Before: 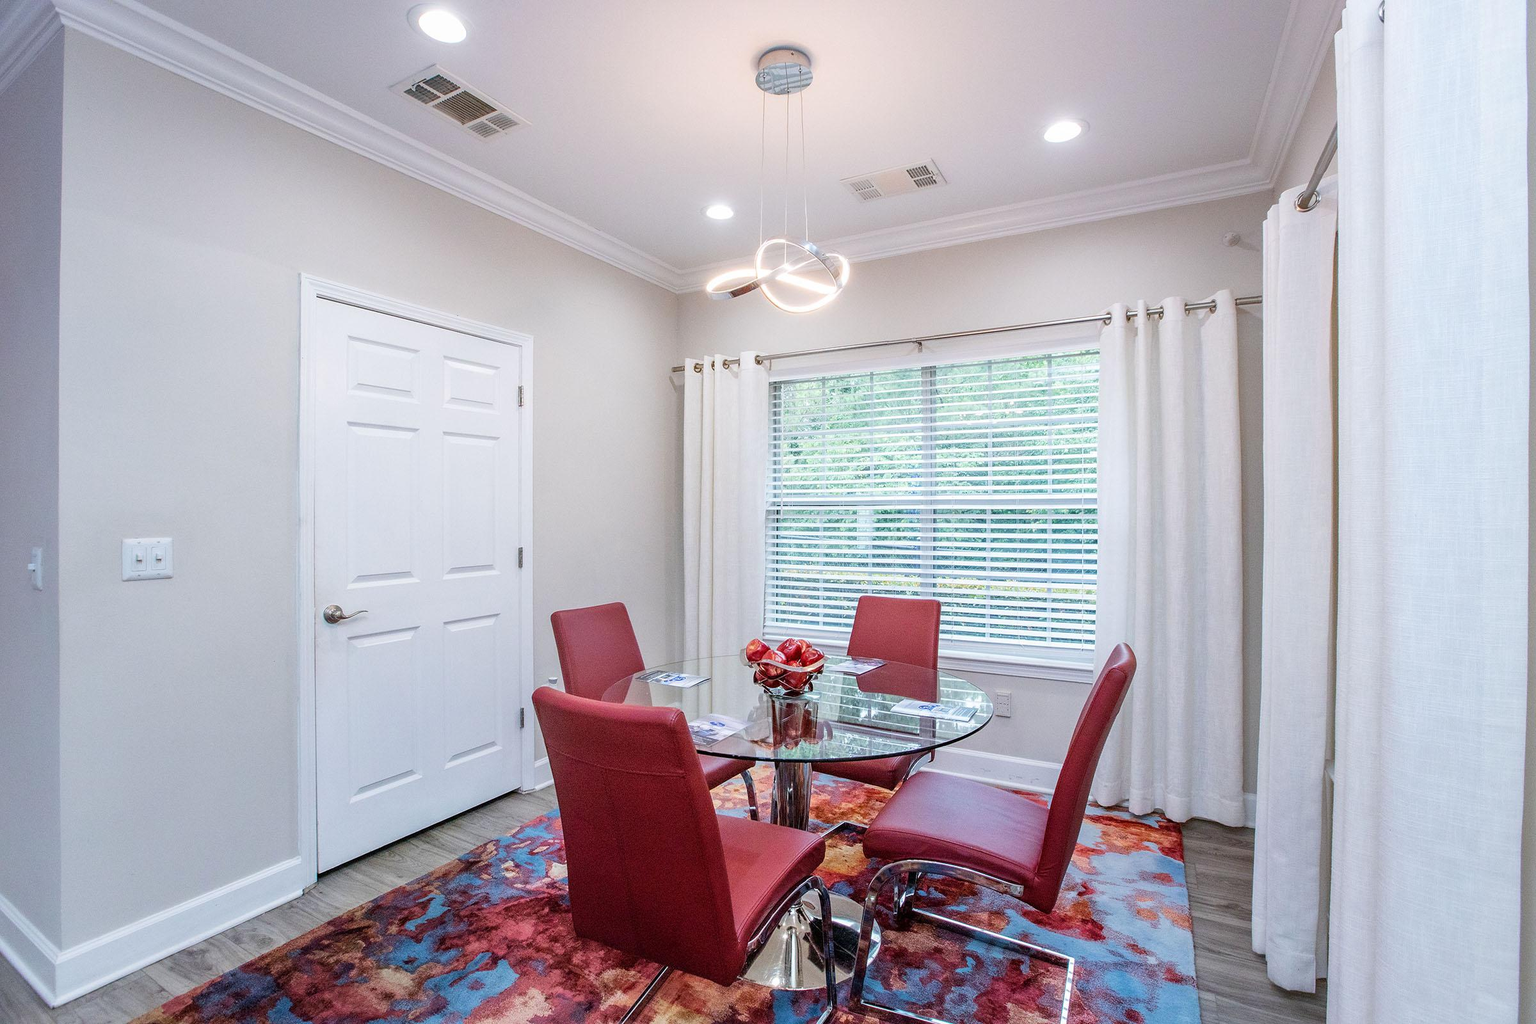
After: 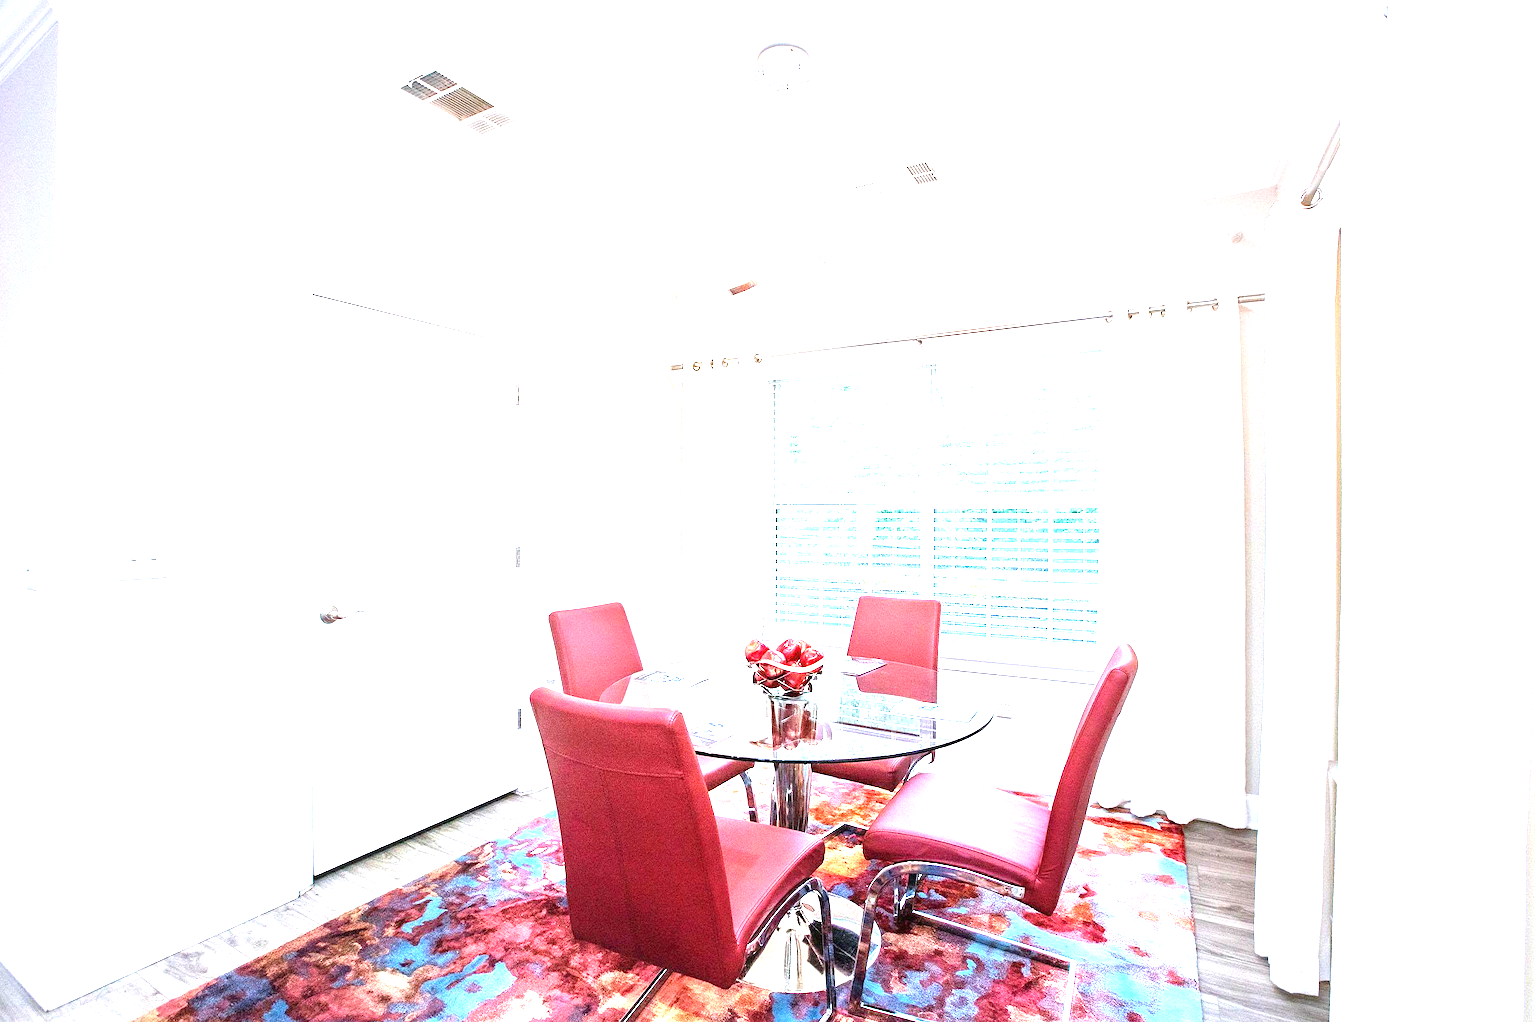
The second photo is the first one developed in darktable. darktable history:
exposure: black level correction 0, exposure 2.088 EV, compensate exposure bias true, compensate highlight preservation false
crop: left 0.434%, top 0.485%, right 0.244%, bottom 0.386%
